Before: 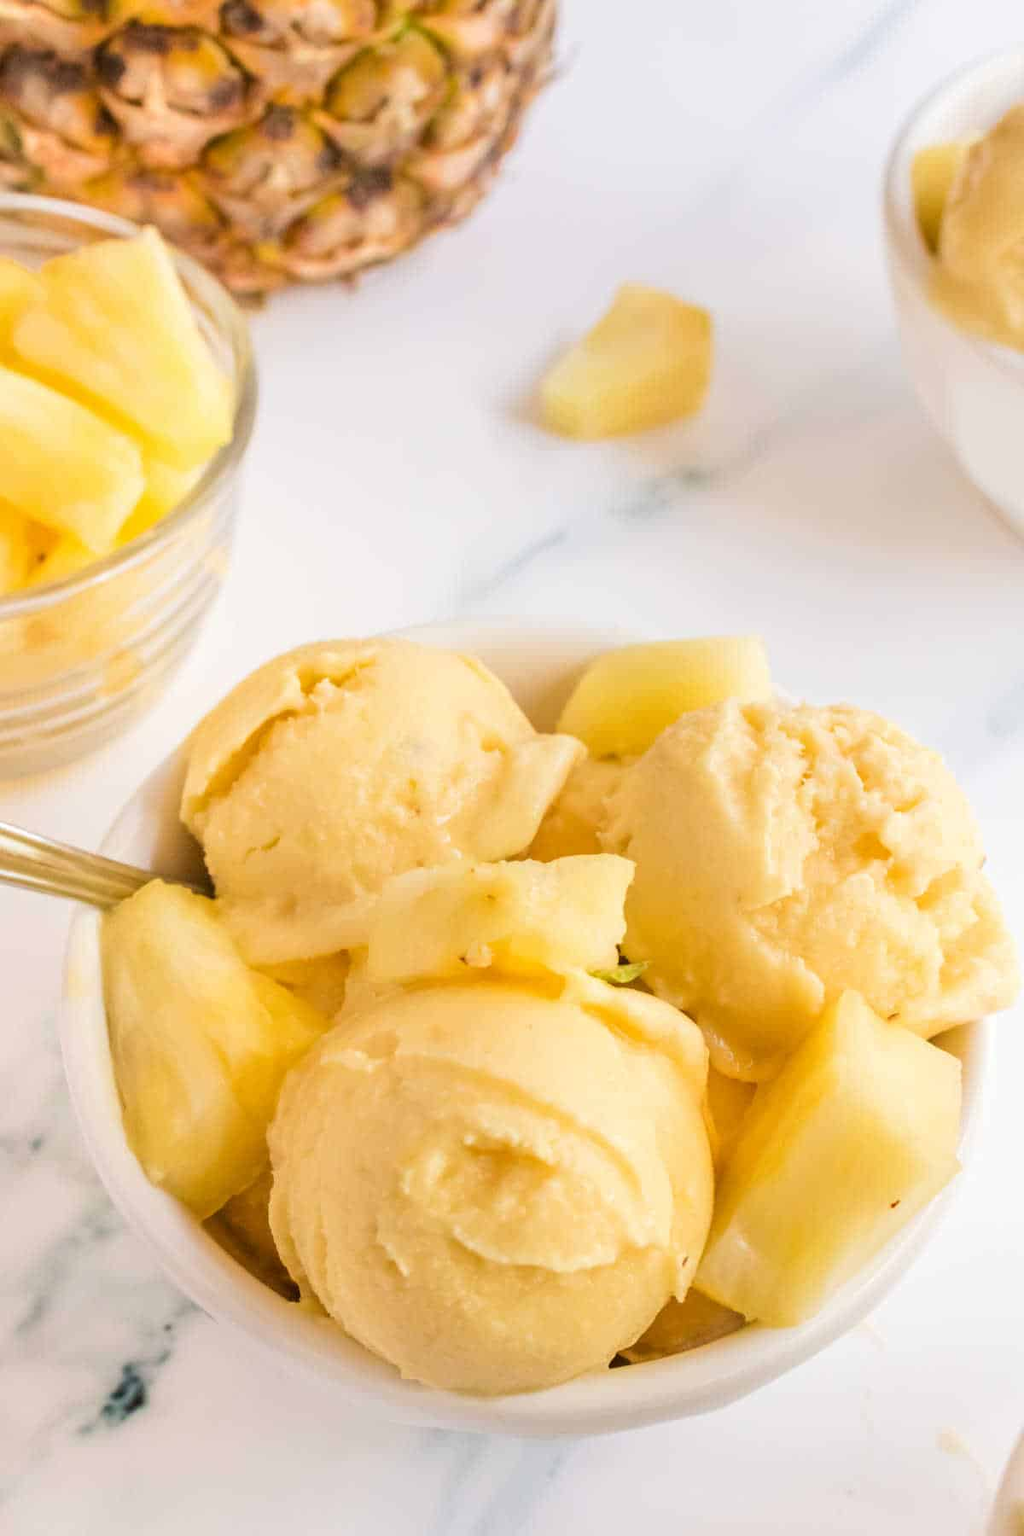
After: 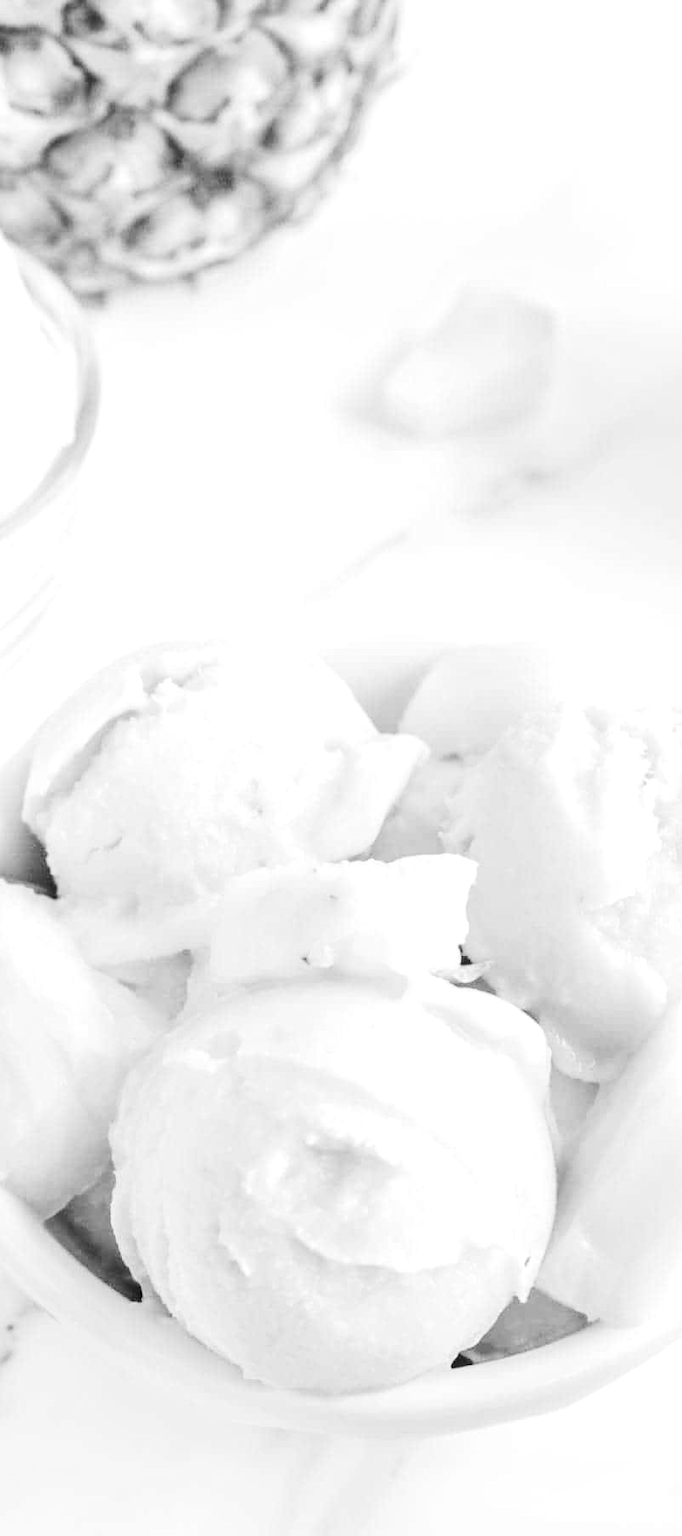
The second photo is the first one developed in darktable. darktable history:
tone curve: curves: ch0 [(0, 0.023) (0.103, 0.087) (0.295, 0.297) (0.445, 0.531) (0.553, 0.665) (0.735, 0.843) (0.994, 1)]; ch1 [(0, 0) (0.427, 0.346) (0.456, 0.426) (0.484, 0.483) (0.509, 0.514) (0.535, 0.56) (0.581, 0.632) (0.646, 0.715) (1, 1)]; ch2 [(0, 0) (0.369, 0.388) (0.449, 0.431) (0.501, 0.495) (0.533, 0.518) (0.572, 0.612) (0.677, 0.752) (1, 1)], color space Lab, independent channels, preserve colors none
crop and rotate: left 15.446%, right 17.836%
monochrome: a 32, b 64, size 2.3
exposure: black level correction 0.001, exposure 0.5 EV, compensate exposure bias true, compensate highlight preservation false
